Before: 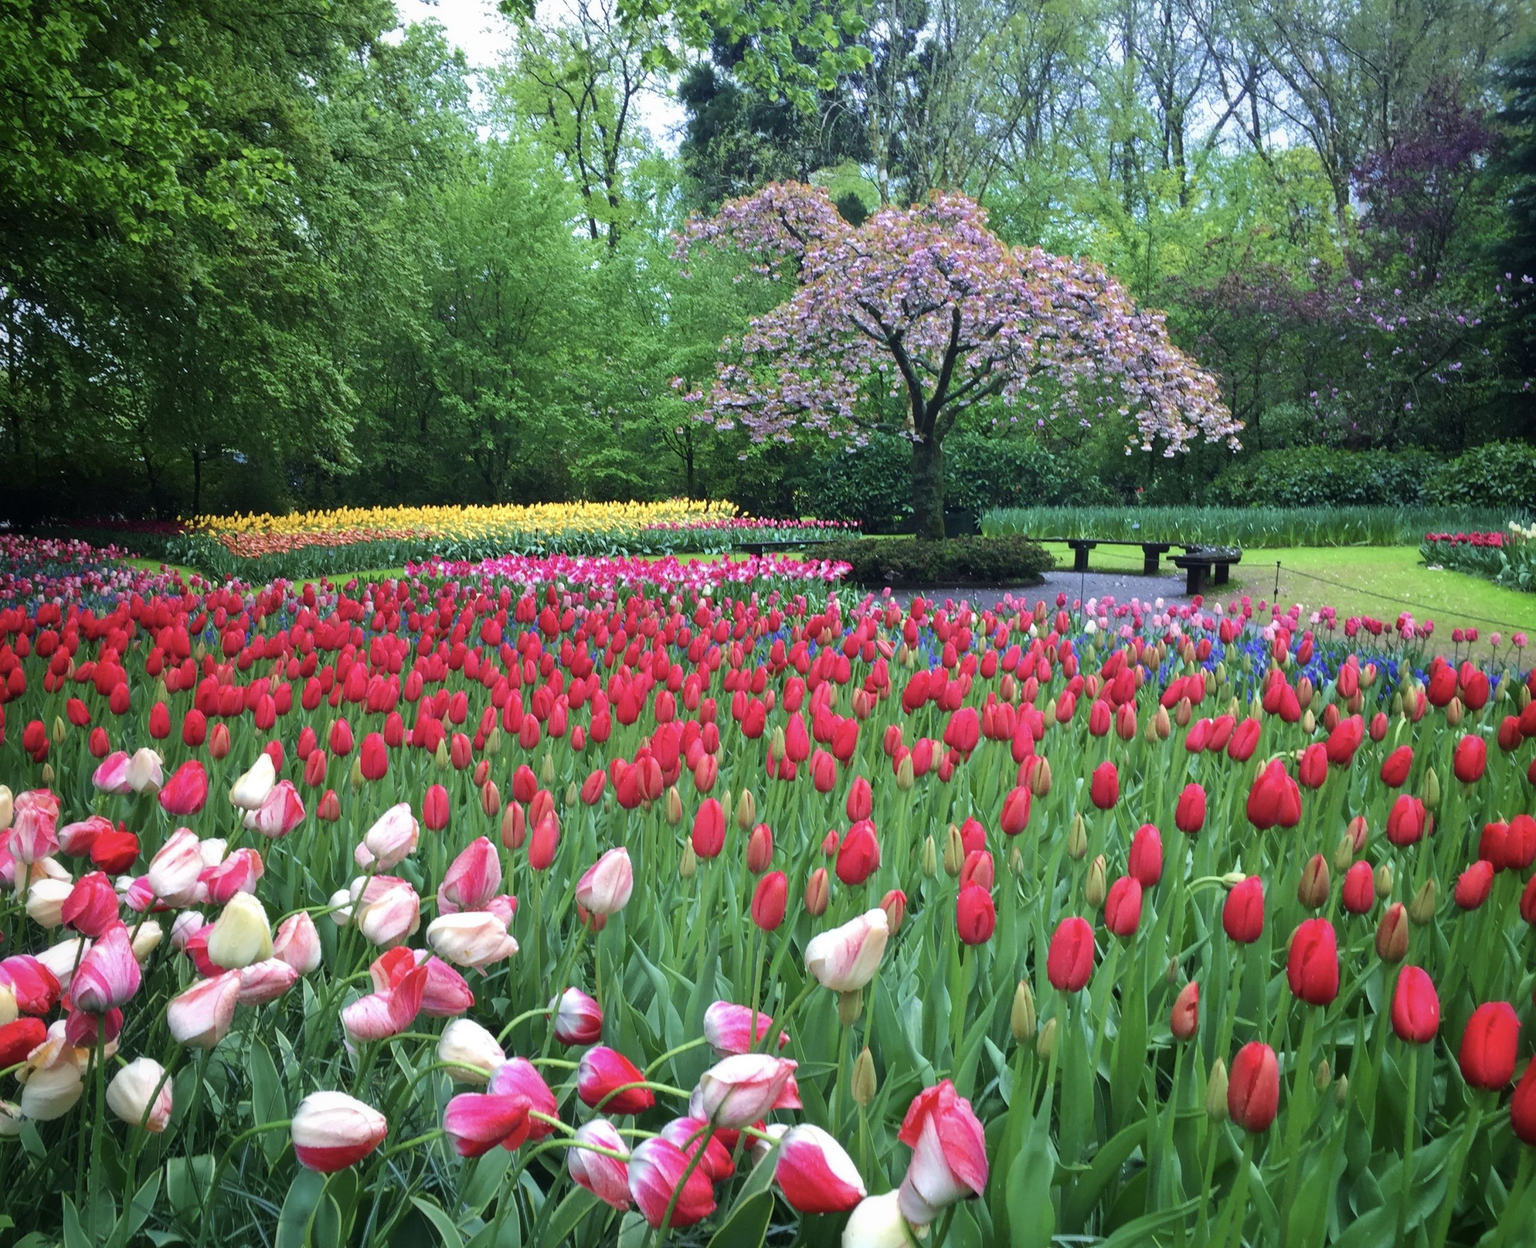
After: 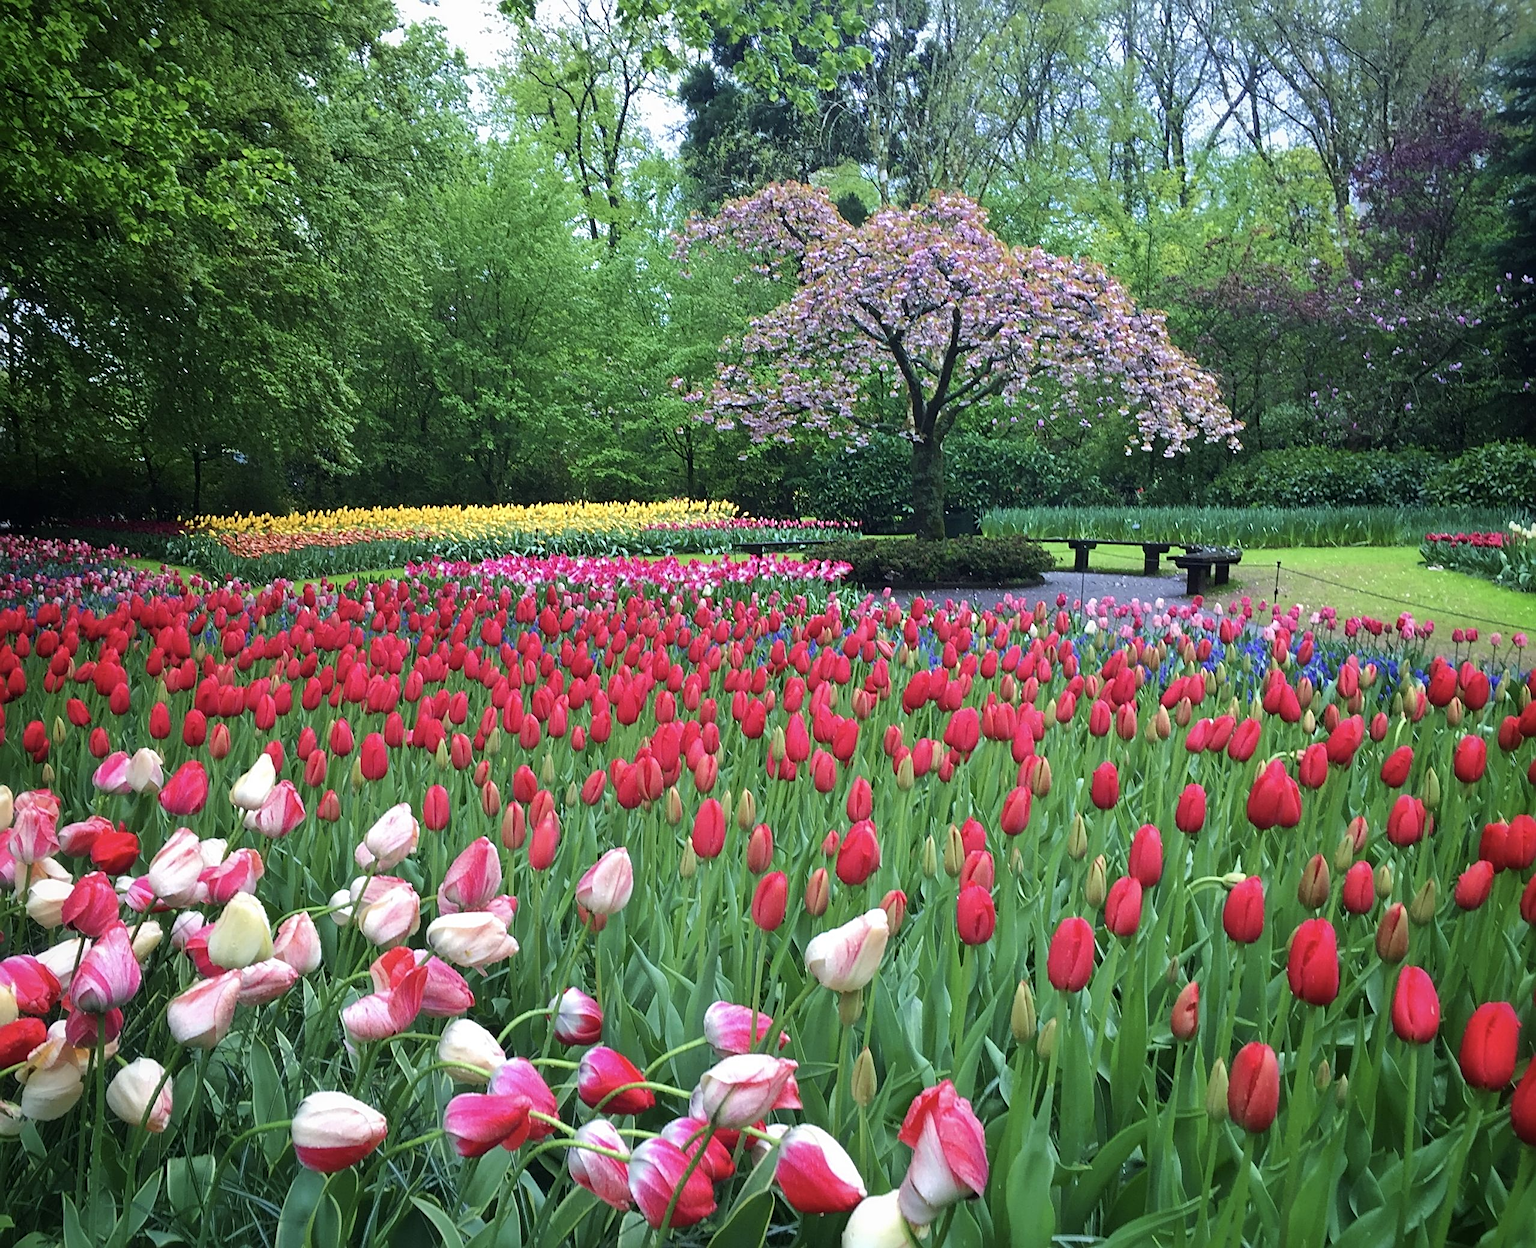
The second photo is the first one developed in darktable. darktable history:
sharpen: radius 2.786
